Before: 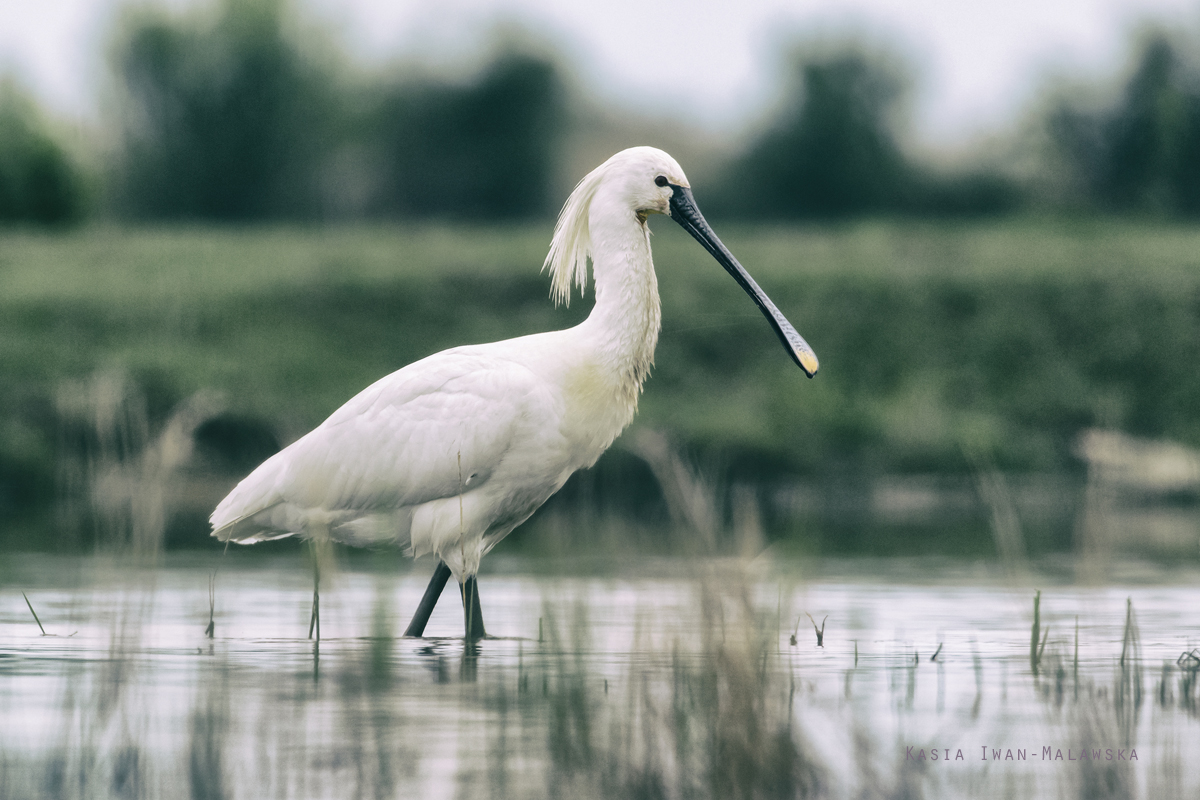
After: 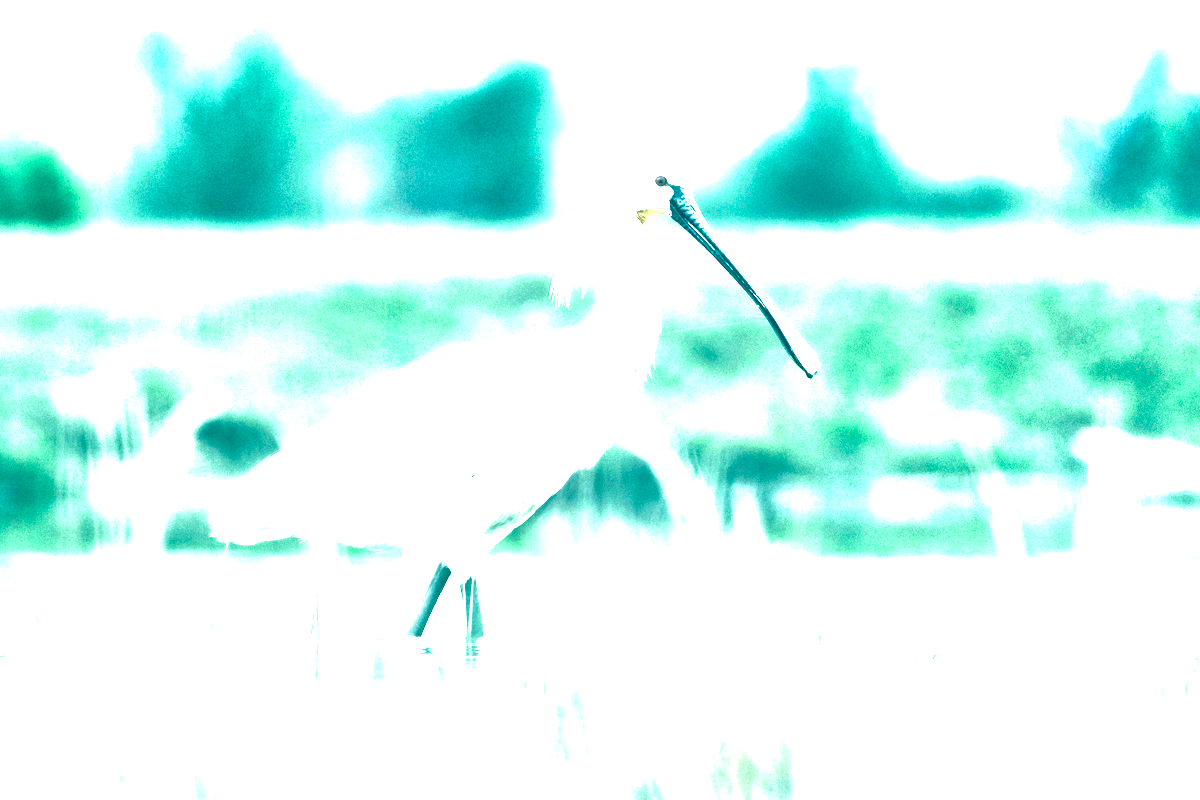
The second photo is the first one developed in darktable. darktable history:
exposure: black level correction 0, exposure 4.005 EV, compensate highlight preservation false
